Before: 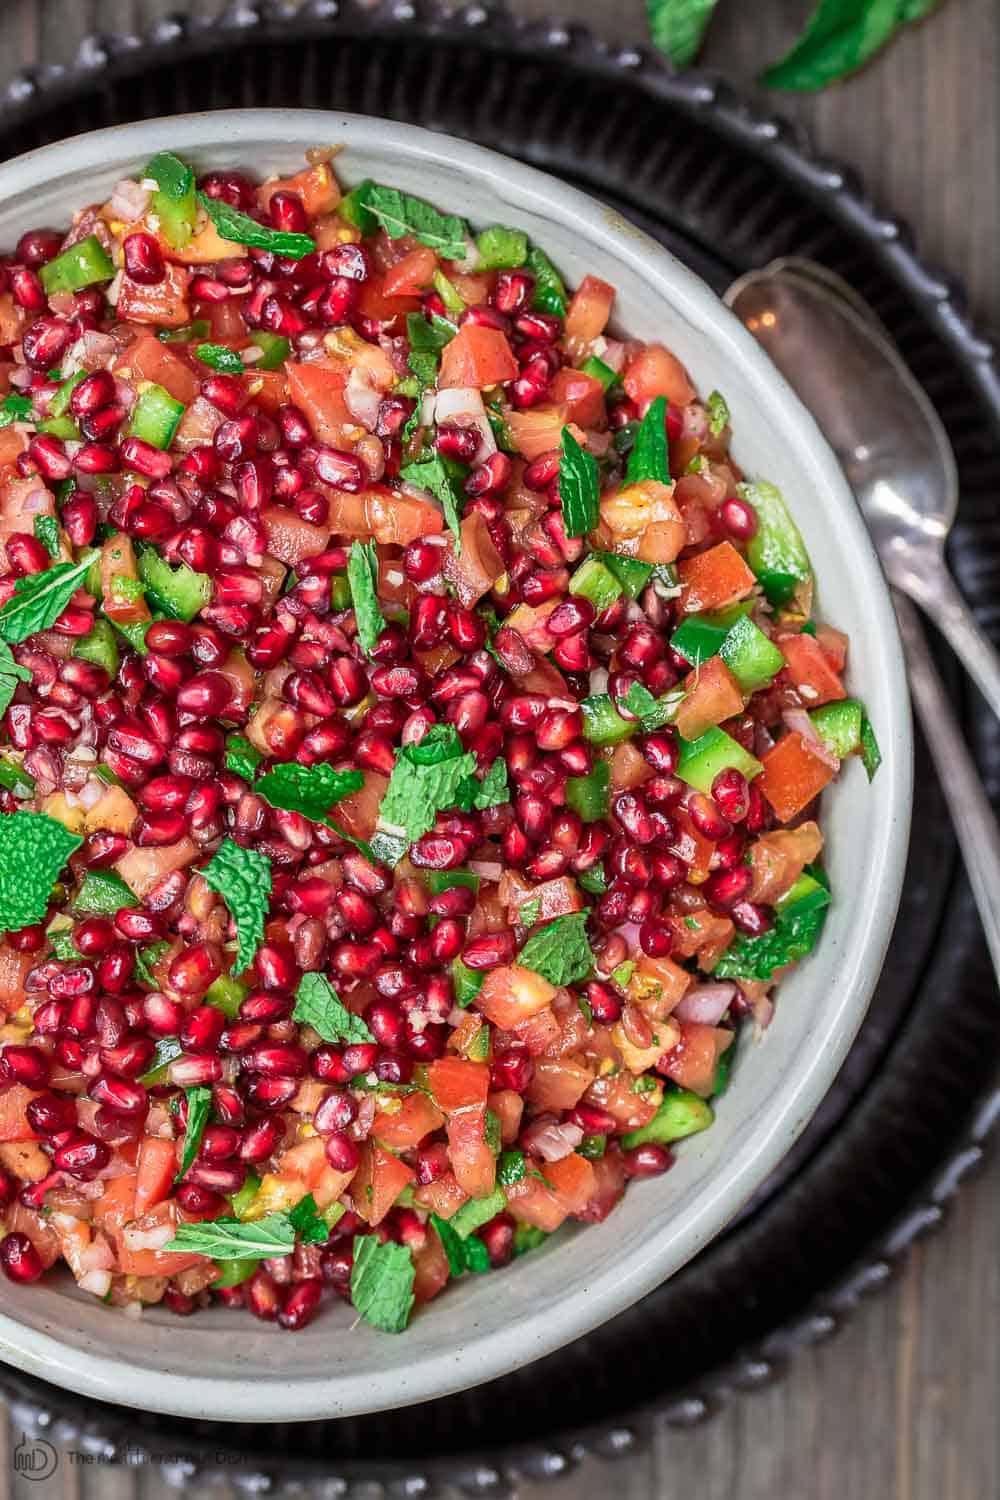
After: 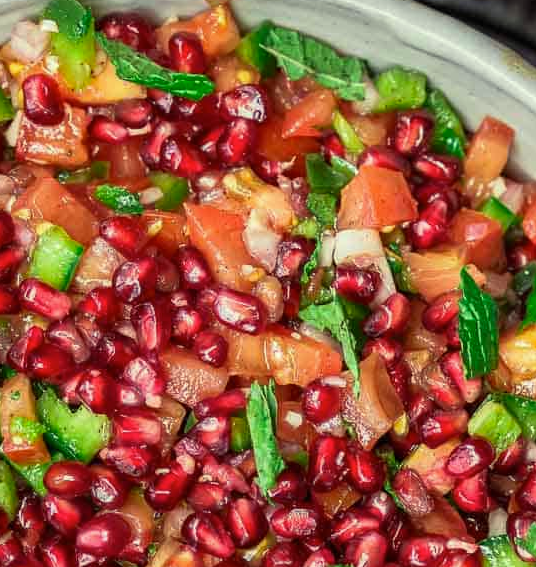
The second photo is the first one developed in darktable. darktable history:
crop: left 10.121%, top 10.631%, right 36.218%, bottom 51.526%
tone equalizer: on, module defaults
color correction: highlights a* -5.94, highlights b* 11.19
